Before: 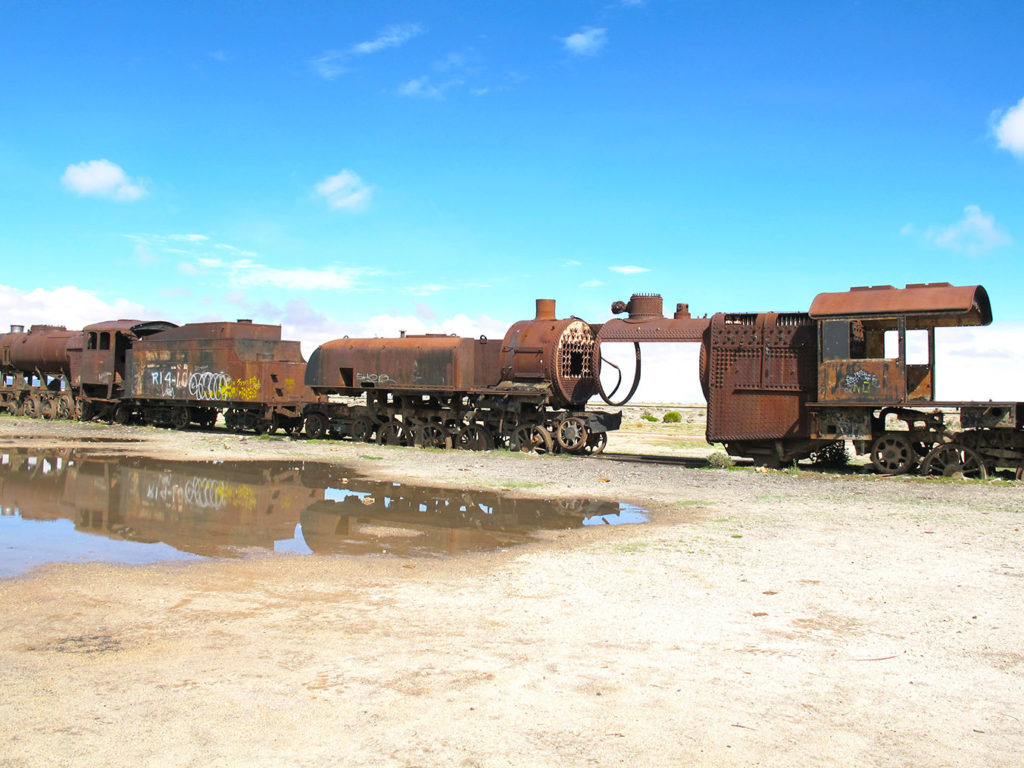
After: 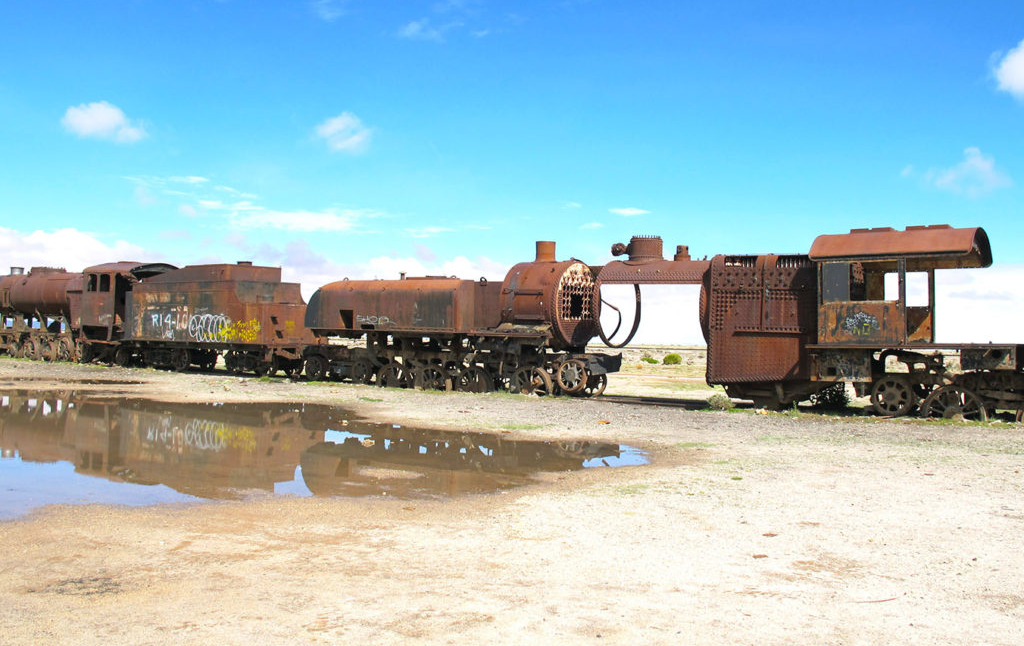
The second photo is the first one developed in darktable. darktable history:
color calibration: illuminant same as pipeline (D50), adaptation none (bypass), x 0.333, y 0.334, temperature 5020.06 K
crop: top 7.576%, bottom 8.265%
